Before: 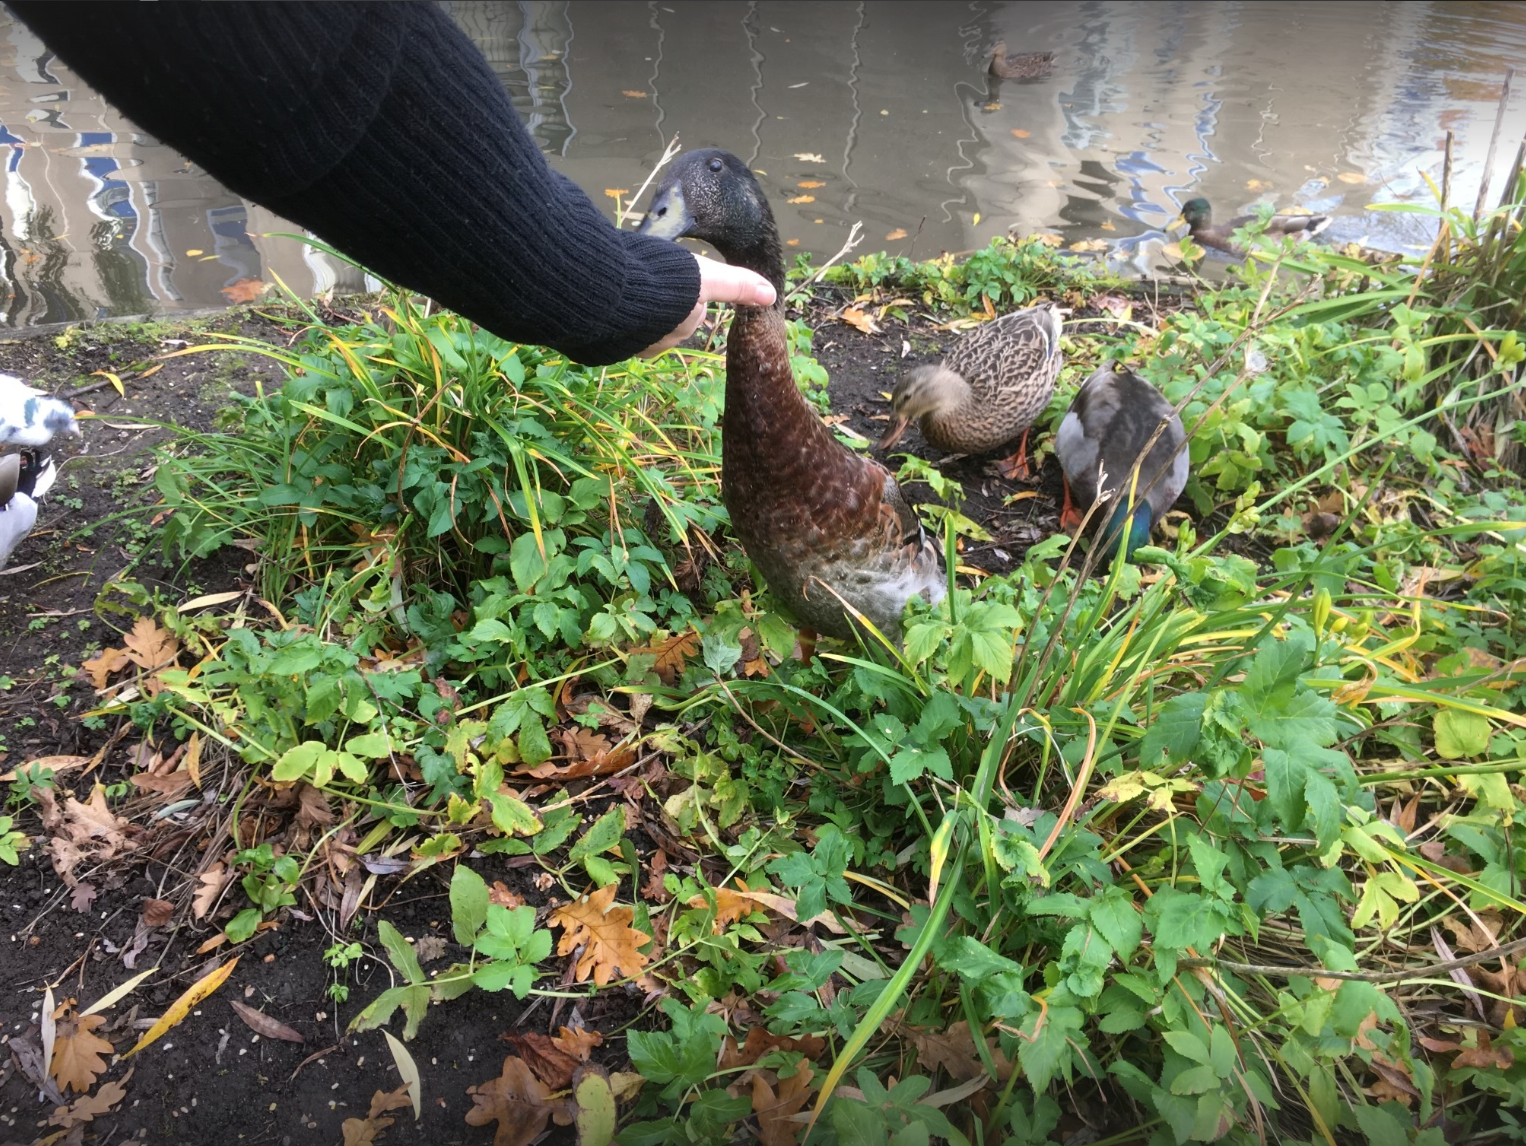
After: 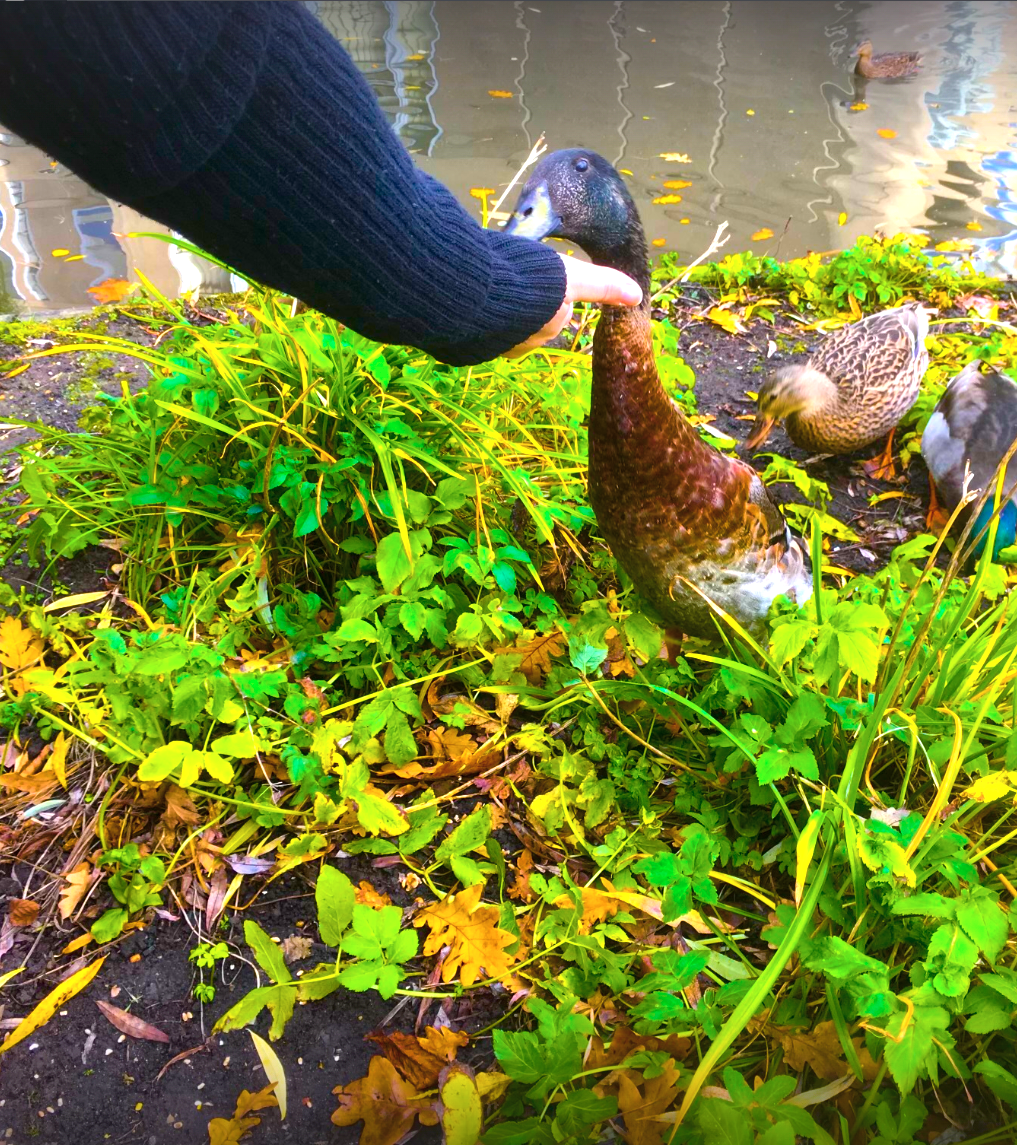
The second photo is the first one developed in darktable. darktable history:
color balance: input saturation 134.34%, contrast -10.04%, contrast fulcrum 19.67%, output saturation 133.51%
crop and rotate: left 8.786%, right 24.548%
contrast brightness saturation: contrast 0.1, saturation -0.3
color balance rgb: linear chroma grading › global chroma 42%, perceptual saturation grading › global saturation 42%, perceptual brilliance grading › global brilliance 25%, global vibrance 33%
